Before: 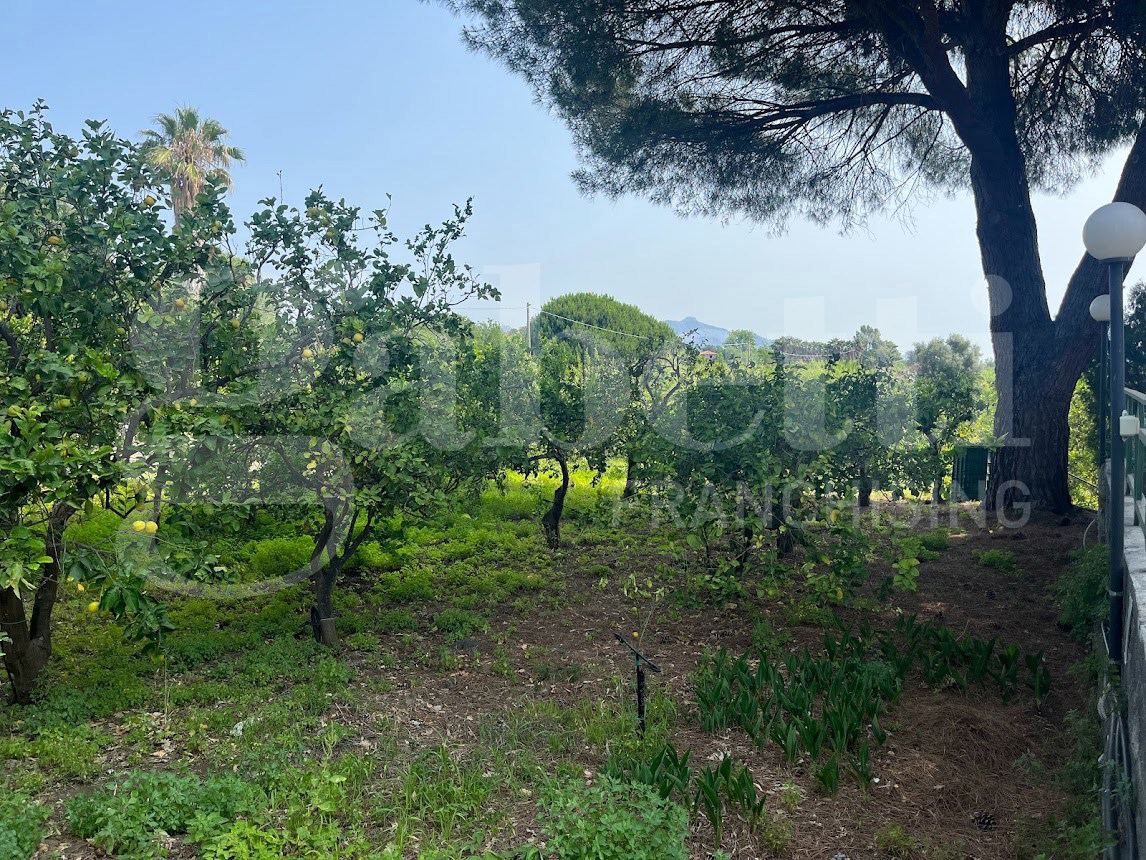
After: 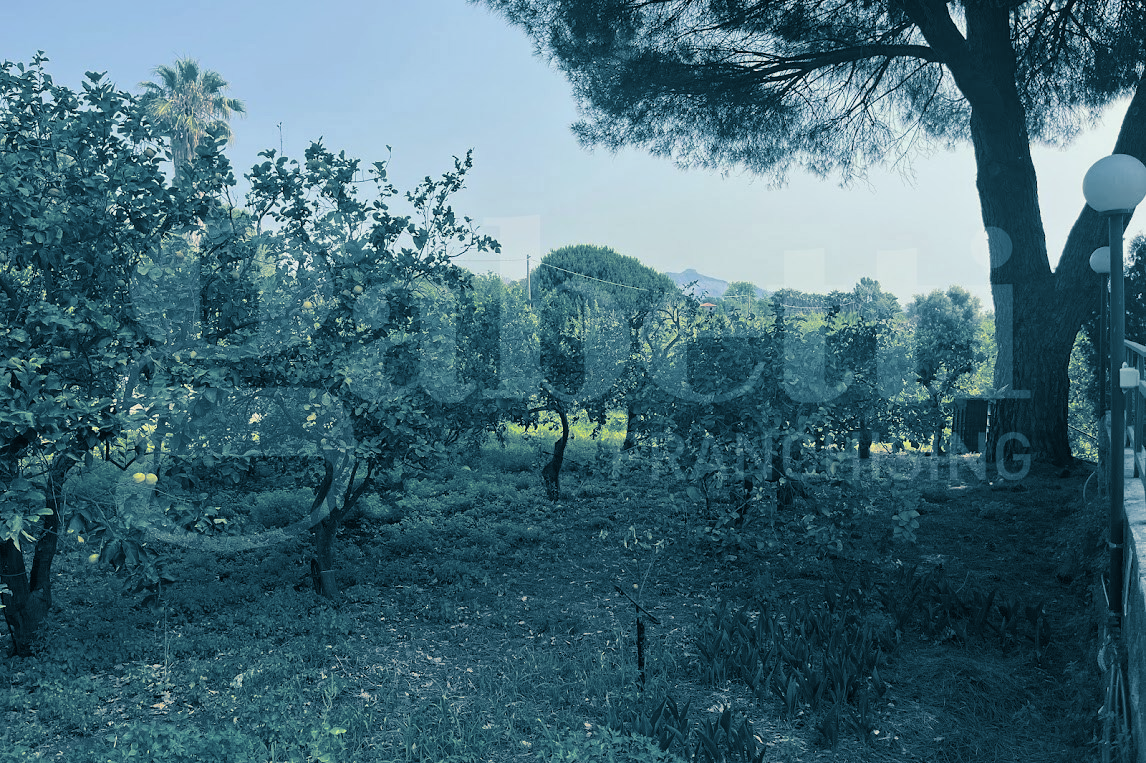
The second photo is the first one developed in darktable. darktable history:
crop and rotate: top 5.609%, bottom 5.609%
color balance: mode lift, gamma, gain (sRGB), lift [1.04, 1, 1, 0.97], gamma [1.01, 1, 1, 0.97], gain [0.96, 1, 1, 0.97]
split-toning: shadows › hue 212.4°, balance -70
